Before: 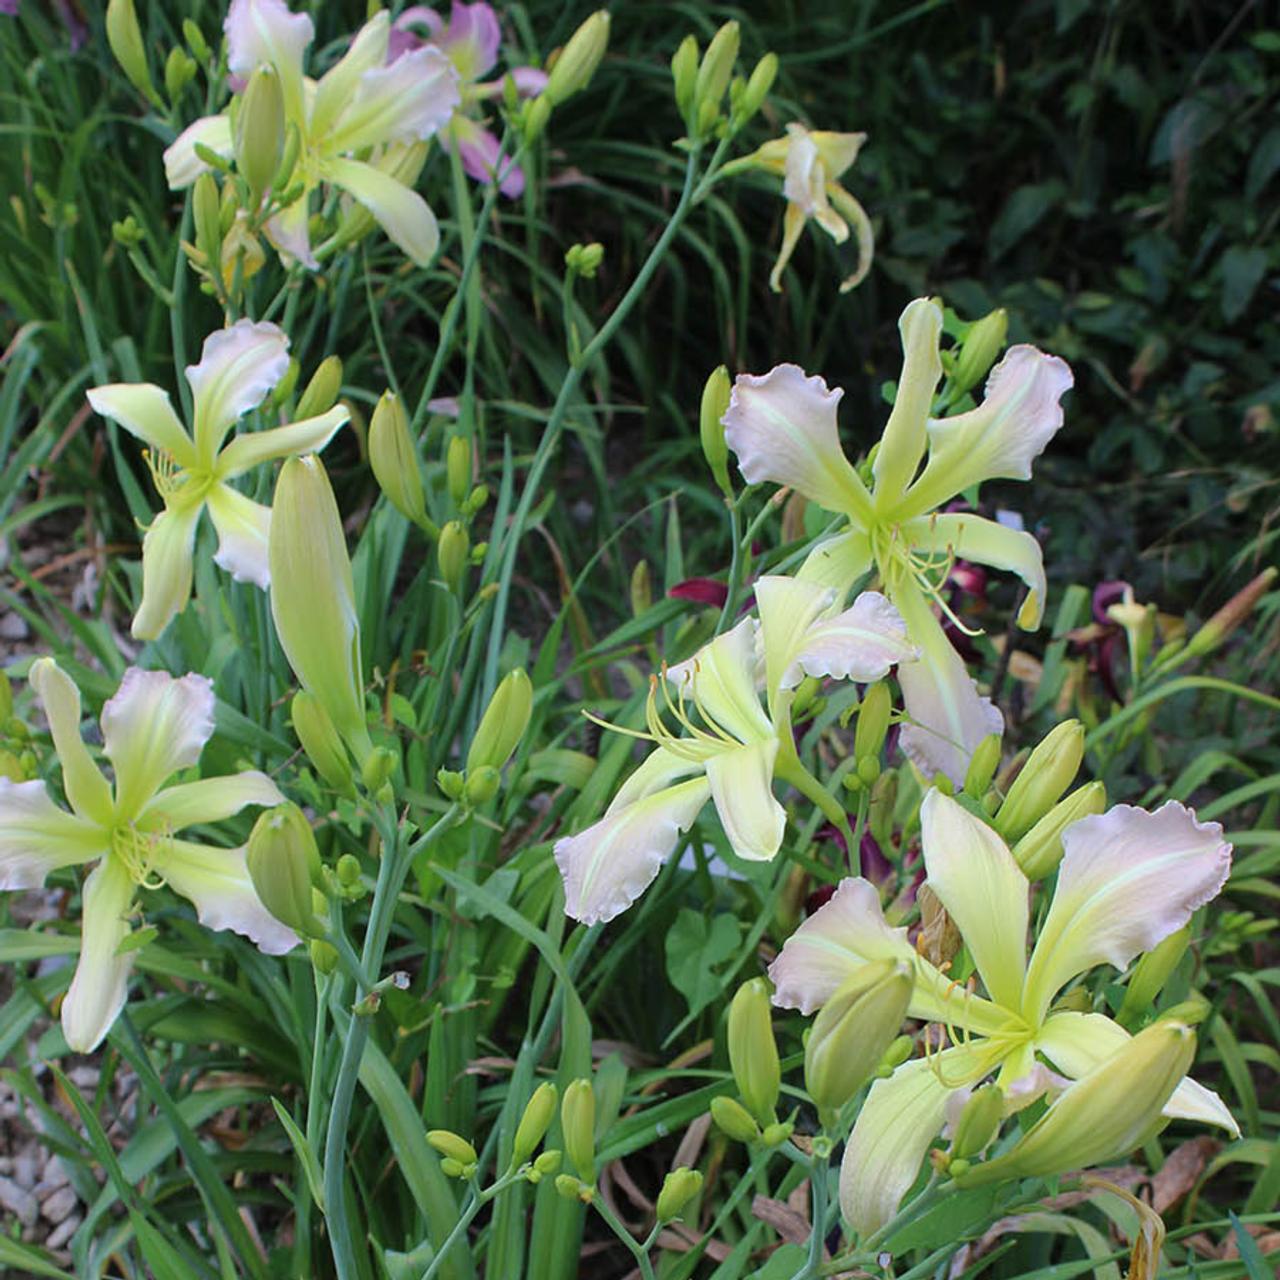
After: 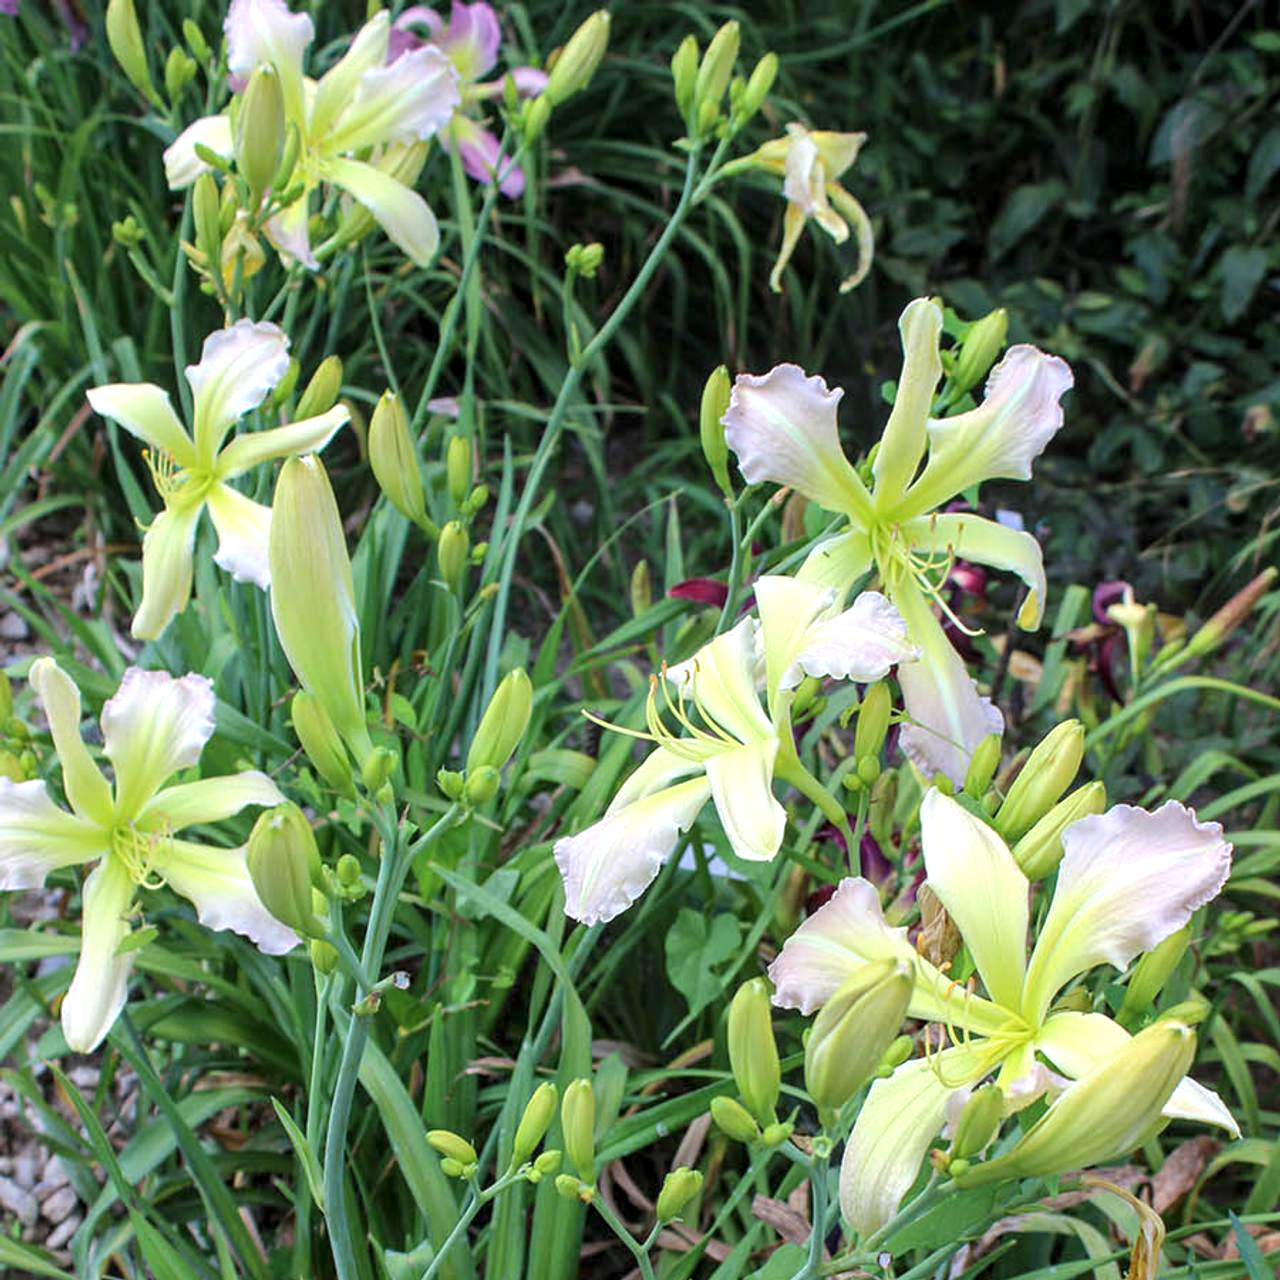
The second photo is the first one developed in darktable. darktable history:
exposure: black level correction 0.001, exposure 0.498 EV, compensate highlight preservation false
local contrast: detail 130%
